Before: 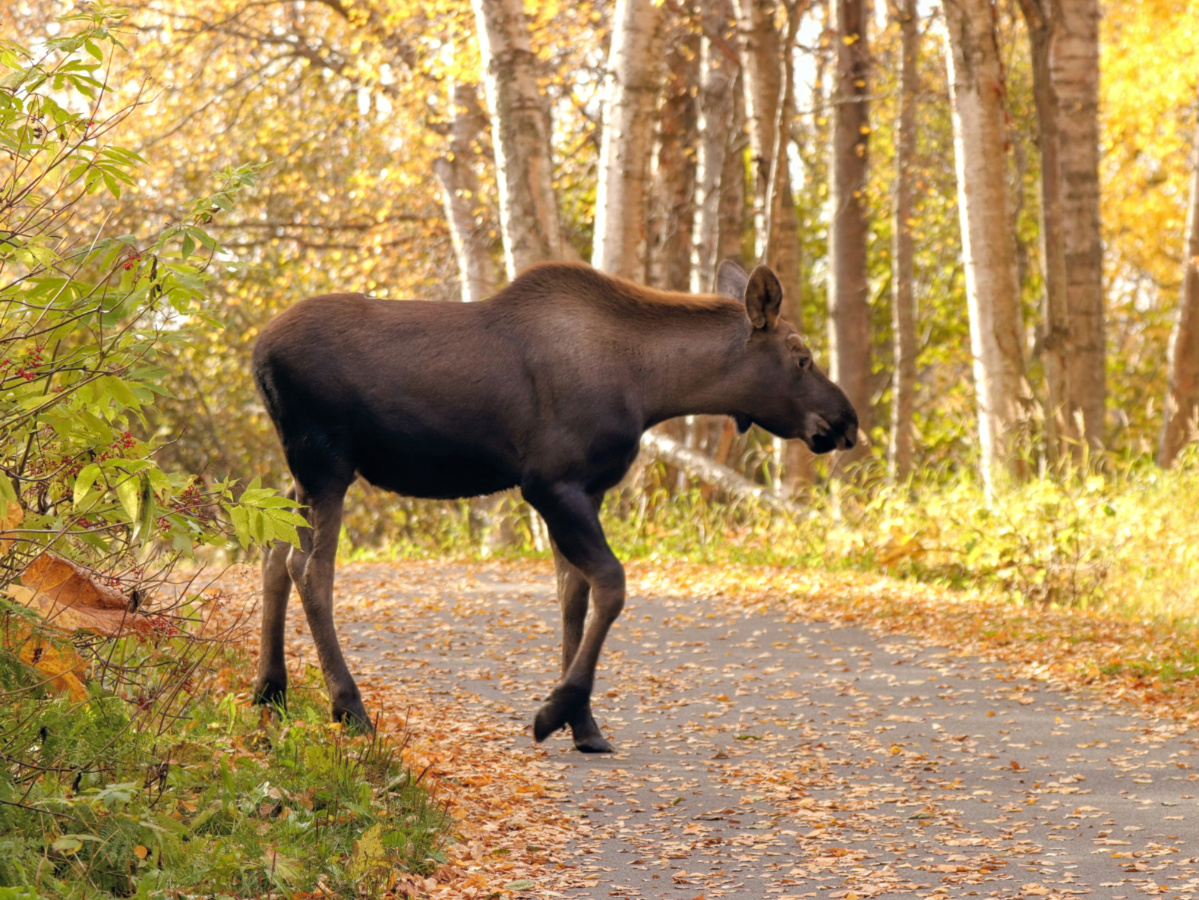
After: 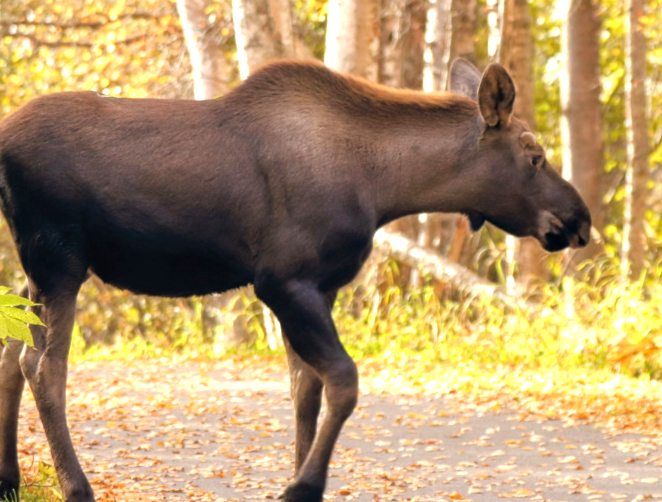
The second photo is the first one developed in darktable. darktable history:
crop and rotate: left 22.315%, top 22.511%, right 22.405%, bottom 21.658%
exposure: black level correction 0, exposure 0.698 EV, compensate exposure bias true, compensate highlight preservation false
